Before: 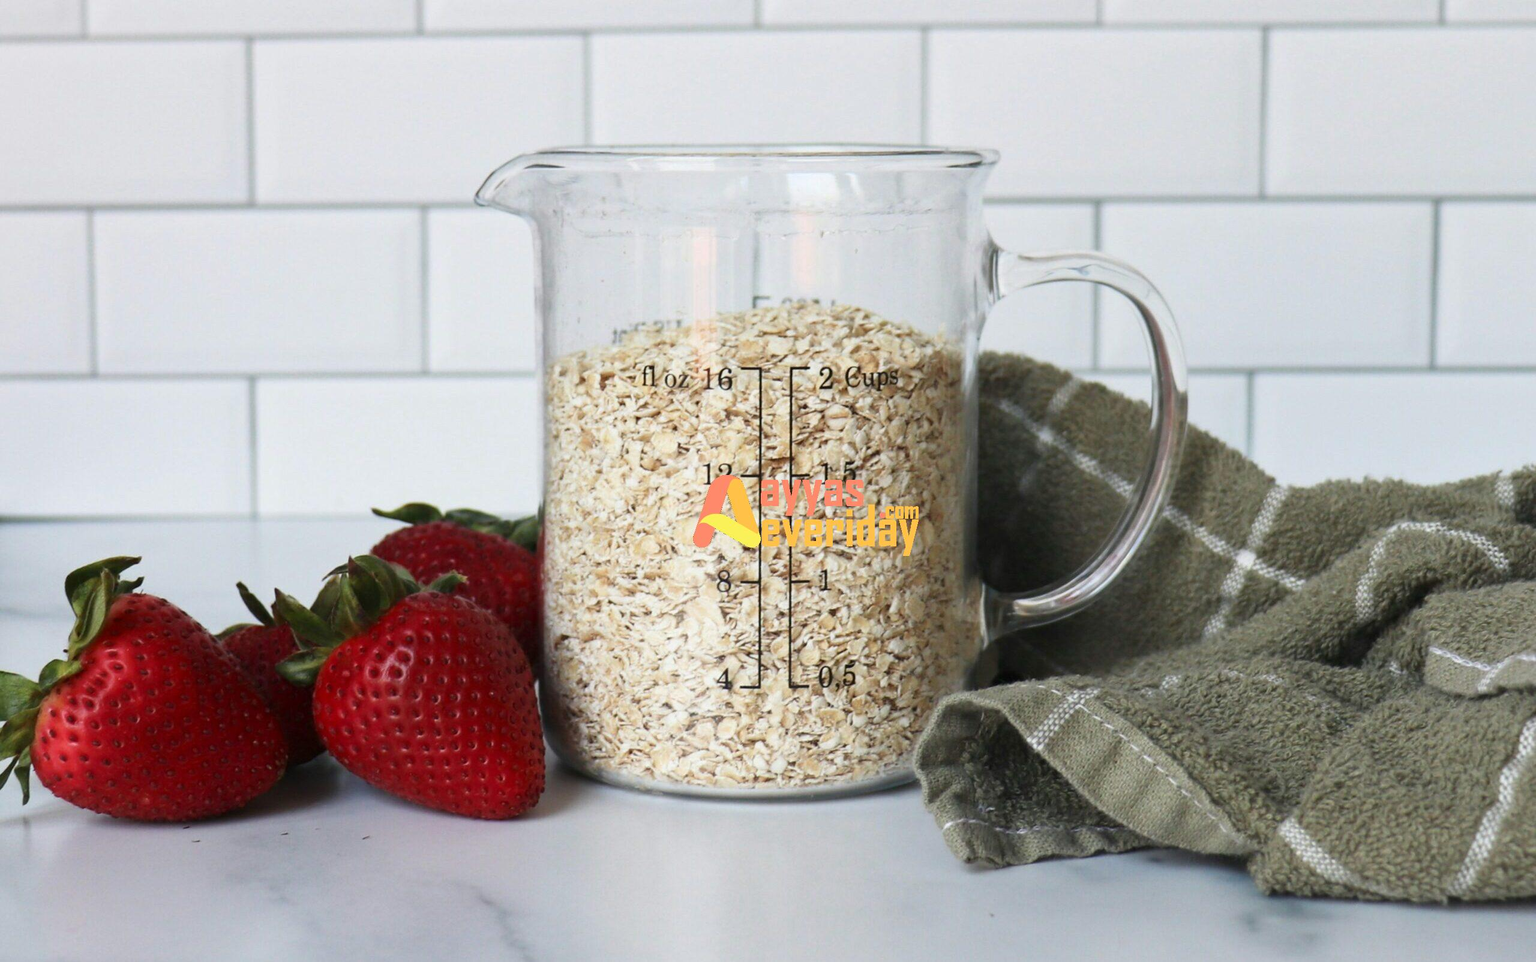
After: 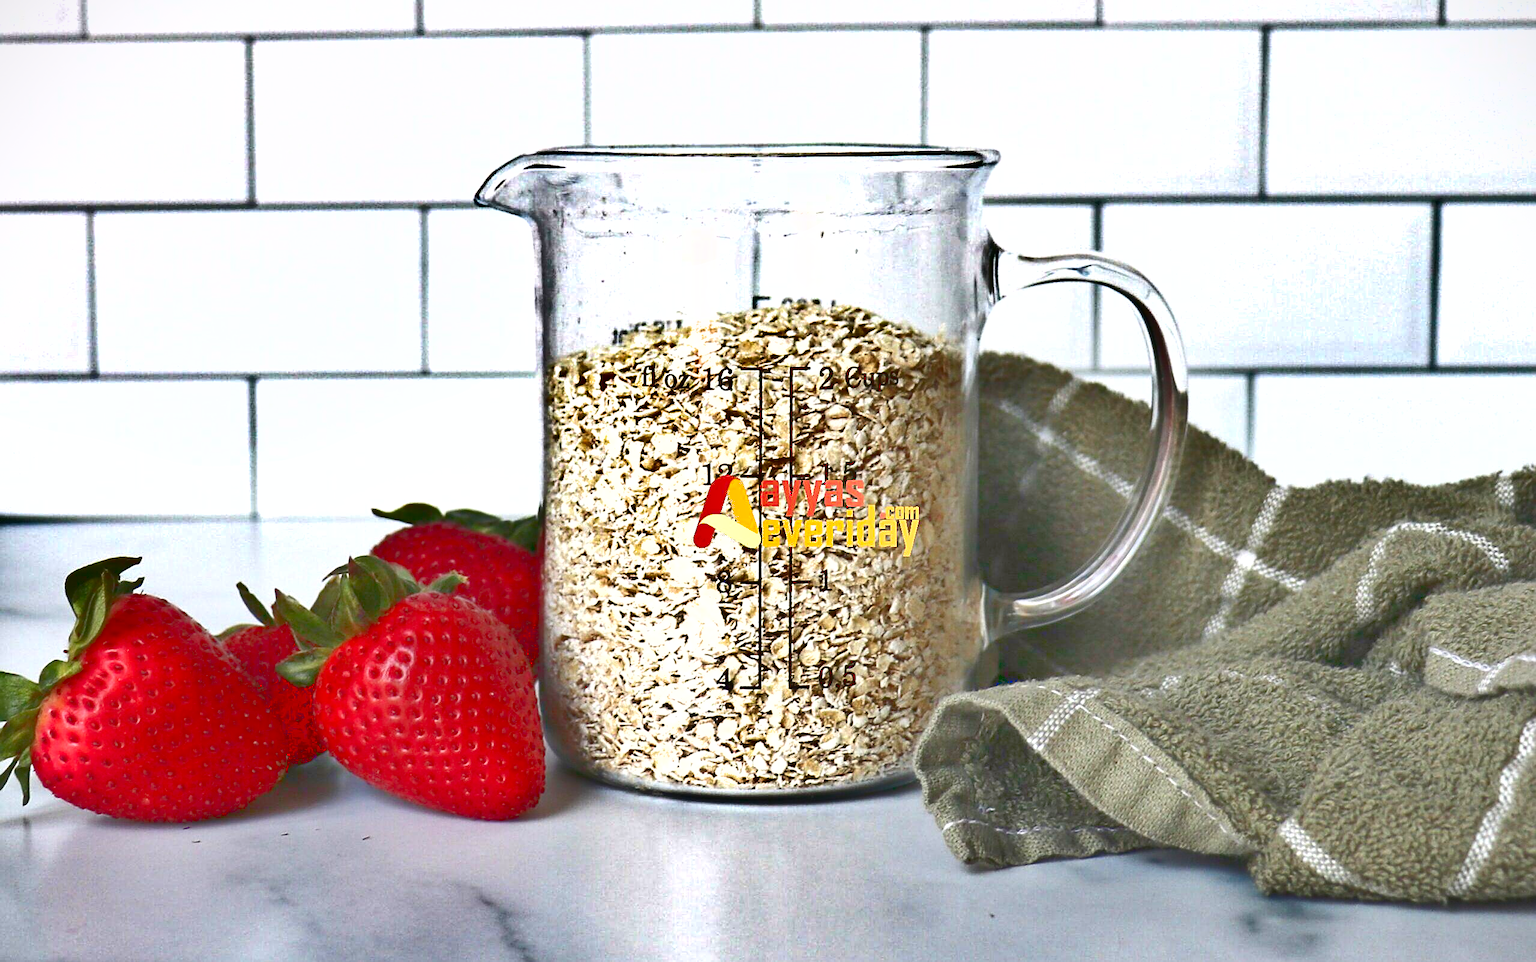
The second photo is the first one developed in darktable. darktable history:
exposure: black level correction 0.002, exposure 1 EV, compensate highlight preservation false
shadows and highlights: shadows 24.64, highlights -79.05, soften with gaussian
tone curve: curves: ch0 [(0, 0.172) (1, 0.91)], color space Lab, linked channels, preserve colors none
vignetting: fall-off start 99.55%, fall-off radius 70.93%, brightness -0.529, saturation -0.521, width/height ratio 1.178, dithering 8-bit output
sharpen: on, module defaults
color calibration: illuminant custom, x 0.345, y 0.359, temperature 5048.72 K
